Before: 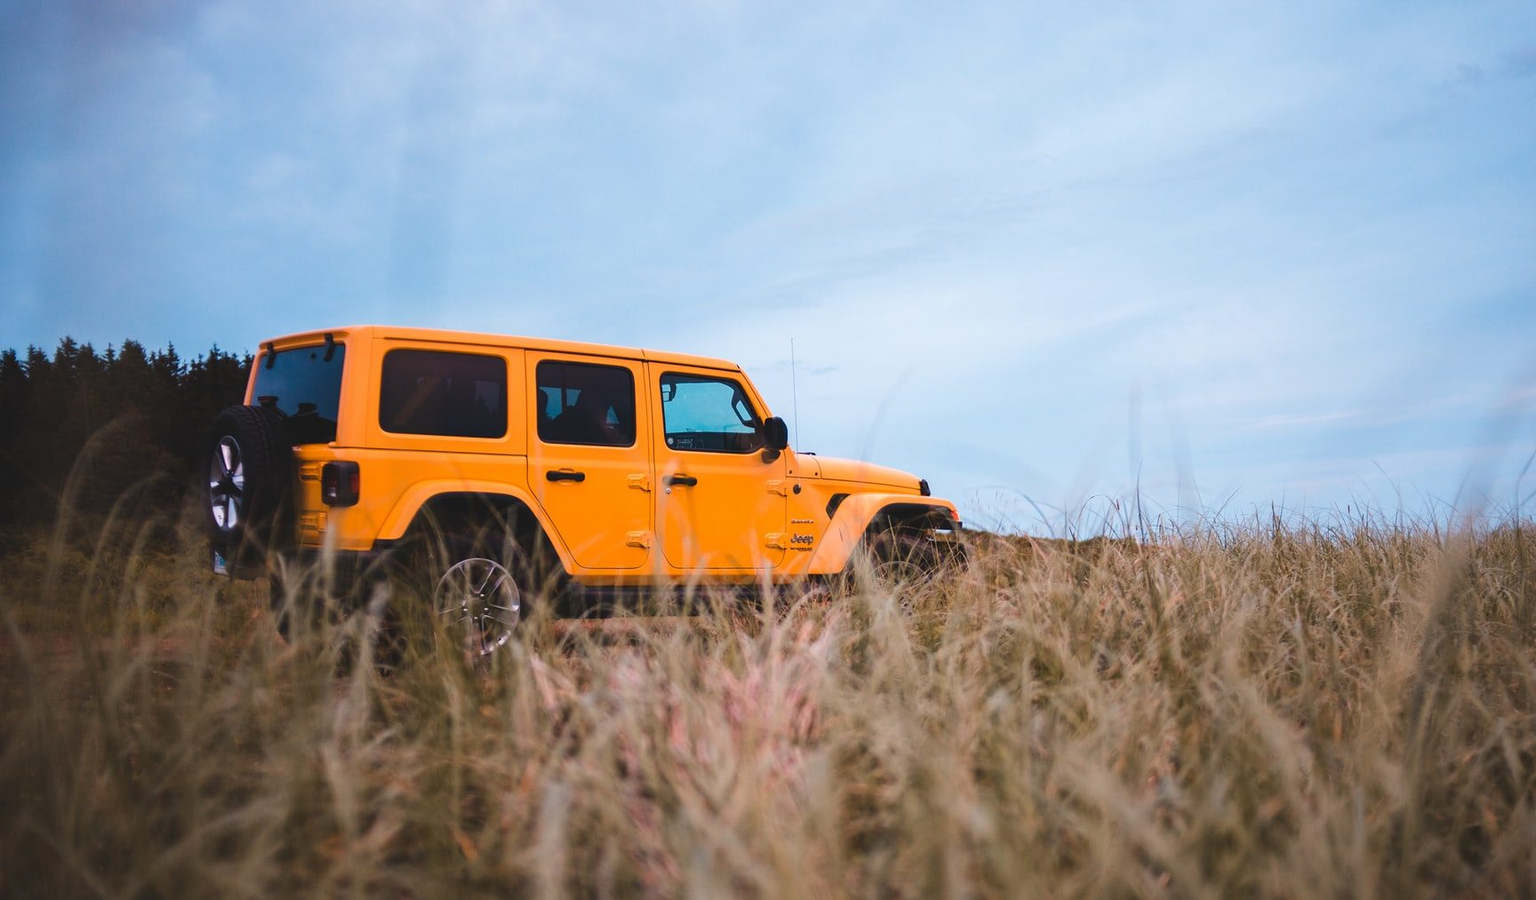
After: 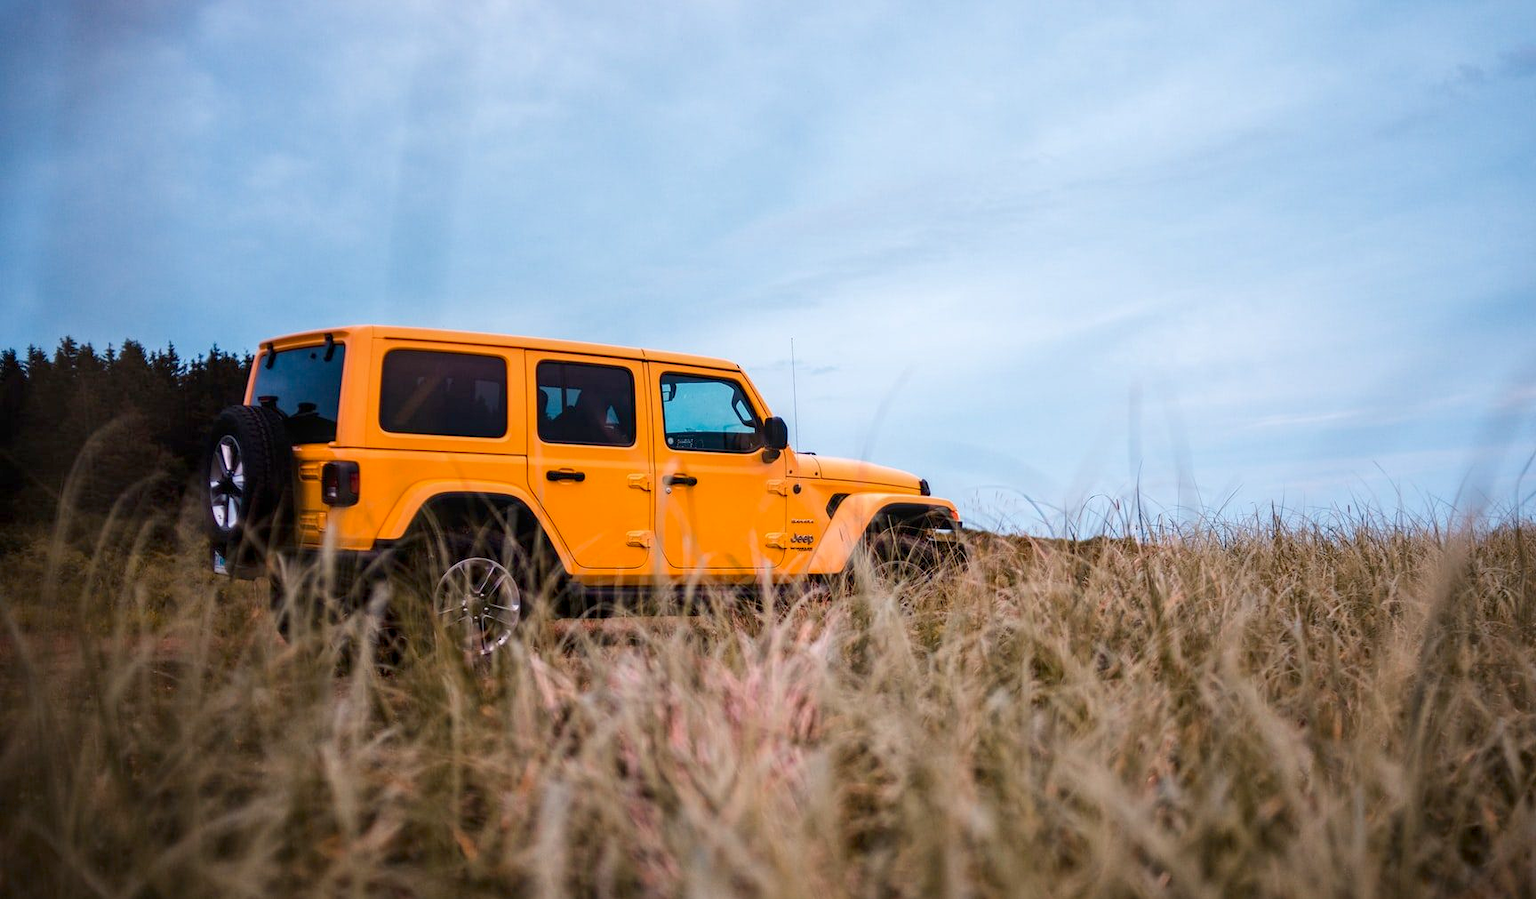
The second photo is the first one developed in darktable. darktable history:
exposure: black level correction 0.009, exposure 0.015 EV, compensate exposure bias true, compensate highlight preservation false
contrast equalizer: y [[0.5 ×6], [0.5 ×6], [0.5, 0.5, 0.501, 0.545, 0.707, 0.863], [0 ×6], [0 ×6]]
local contrast: on, module defaults
